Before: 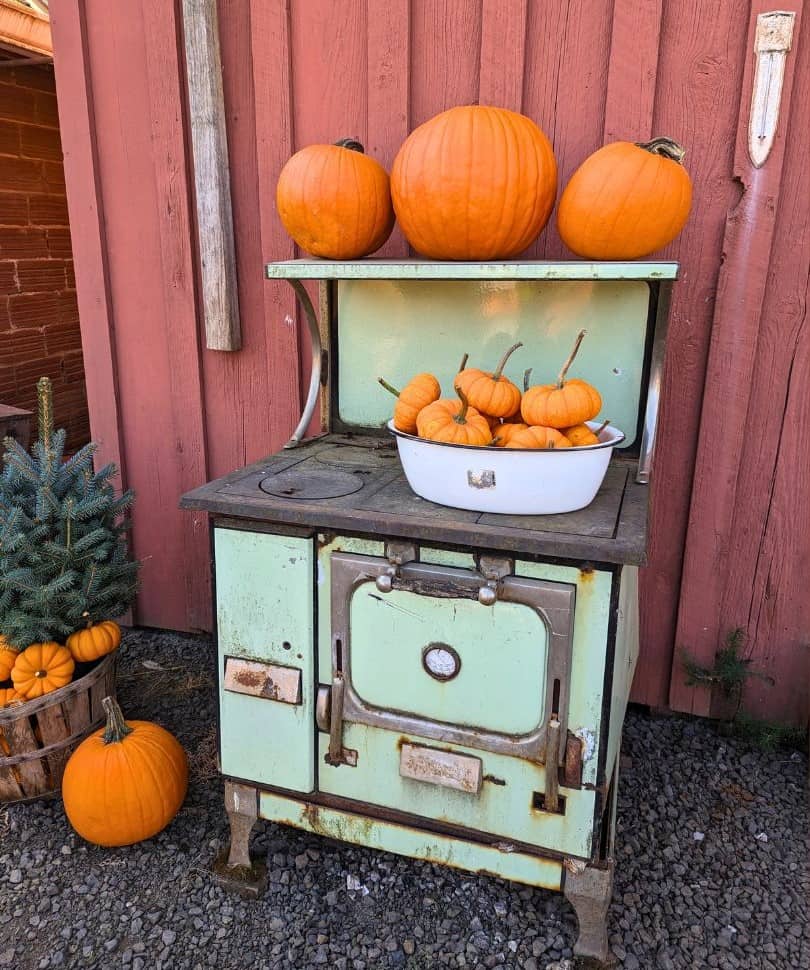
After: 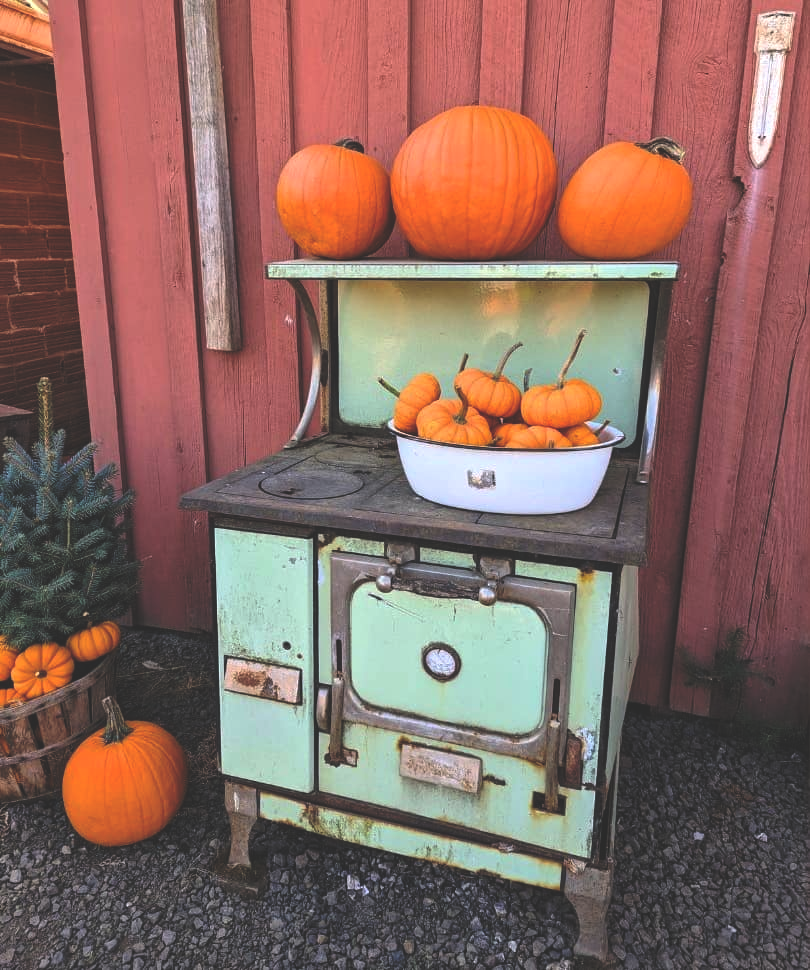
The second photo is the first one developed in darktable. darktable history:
rgb curve: curves: ch0 [(0, 0.186) (0.314, 0.284) (0.775, 0.708) (1, 1)], compensate middle gray true, preserve colors none
rgb levels: levels [[0.013, 0.434, 0.89], [0, 0.5, 1], [0, 0.5, 1]]
